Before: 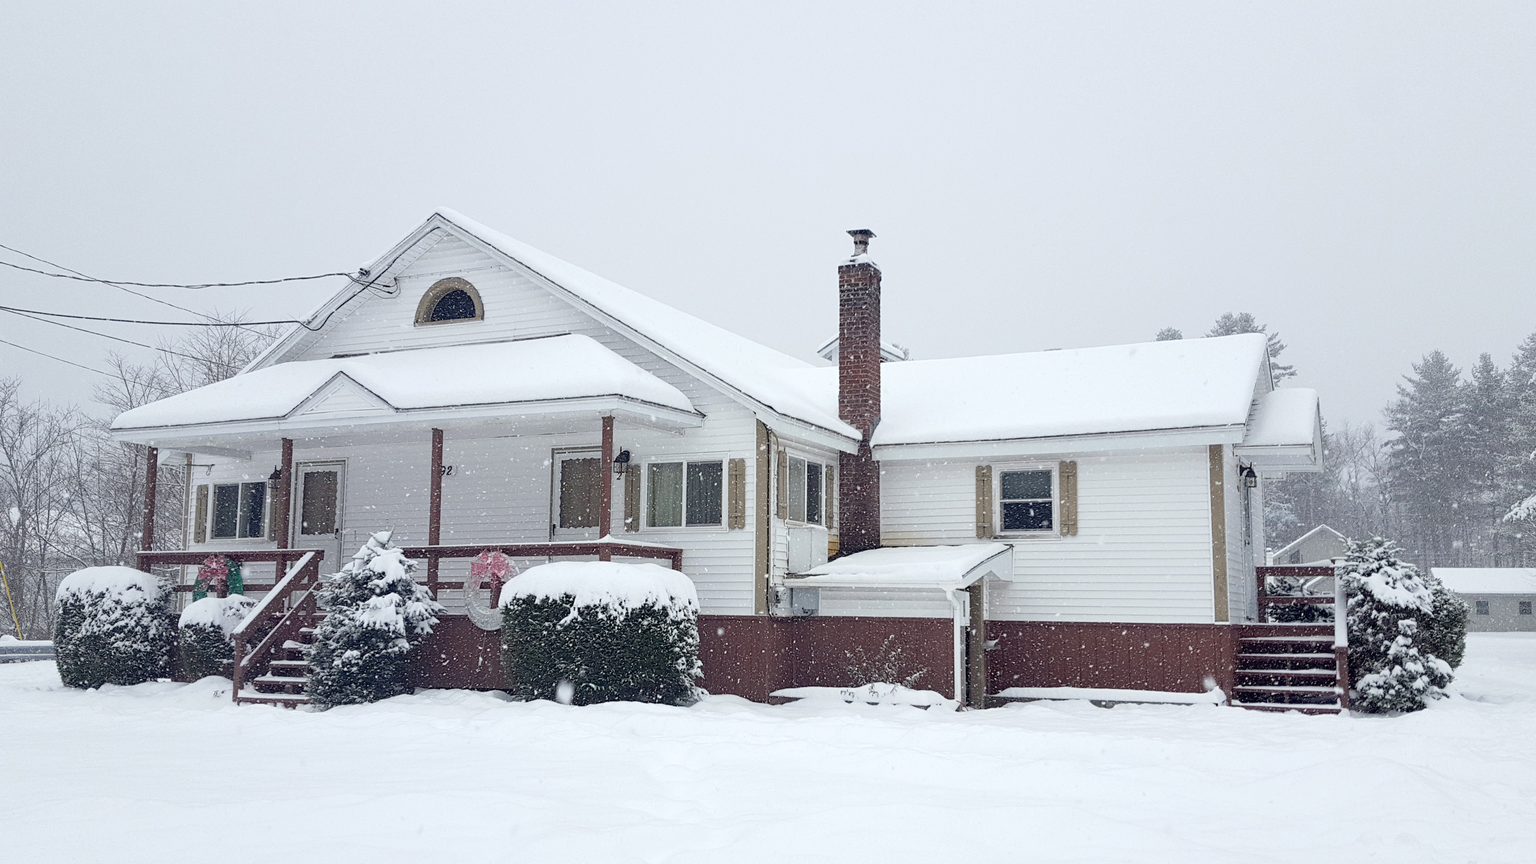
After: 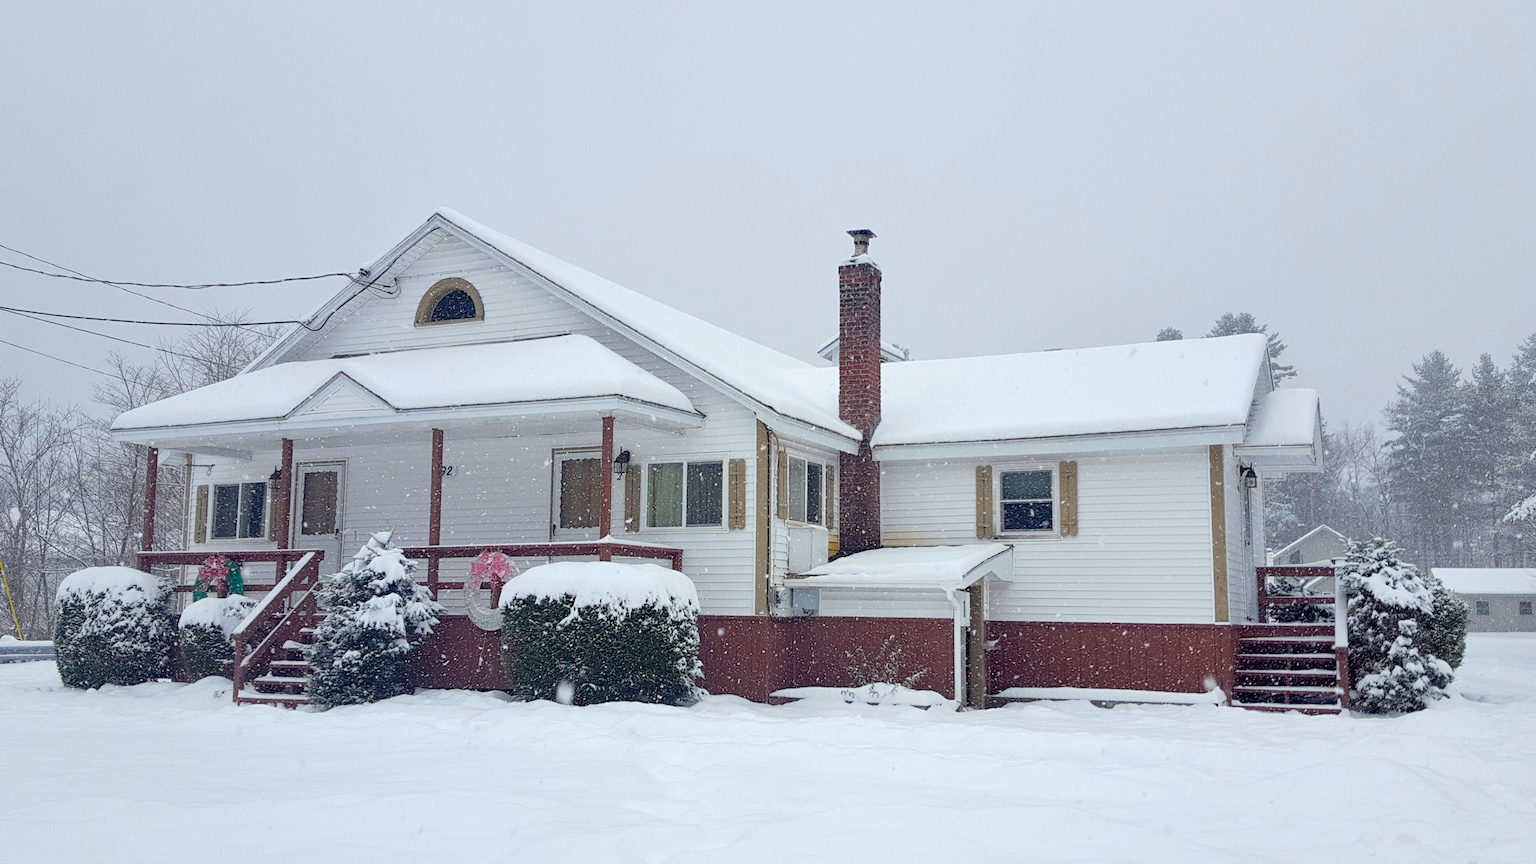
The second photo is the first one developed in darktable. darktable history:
color balance rgb: linear chroma grading › global chroma 15%, perceptual saturation grading › global saturation 30%
tone equalizer: on, module defaults
shadows and highlights: shadows -20, white point adjustment -2, highlights -35
